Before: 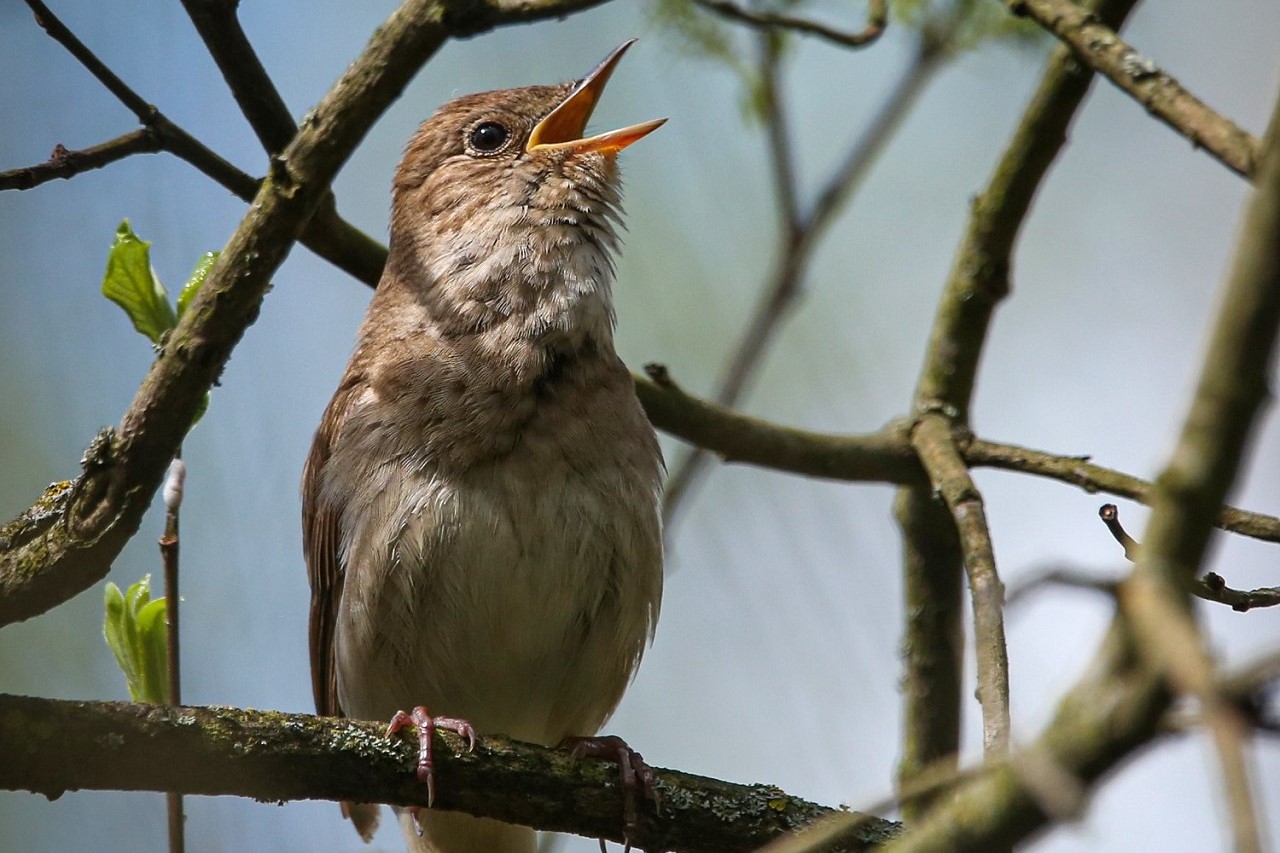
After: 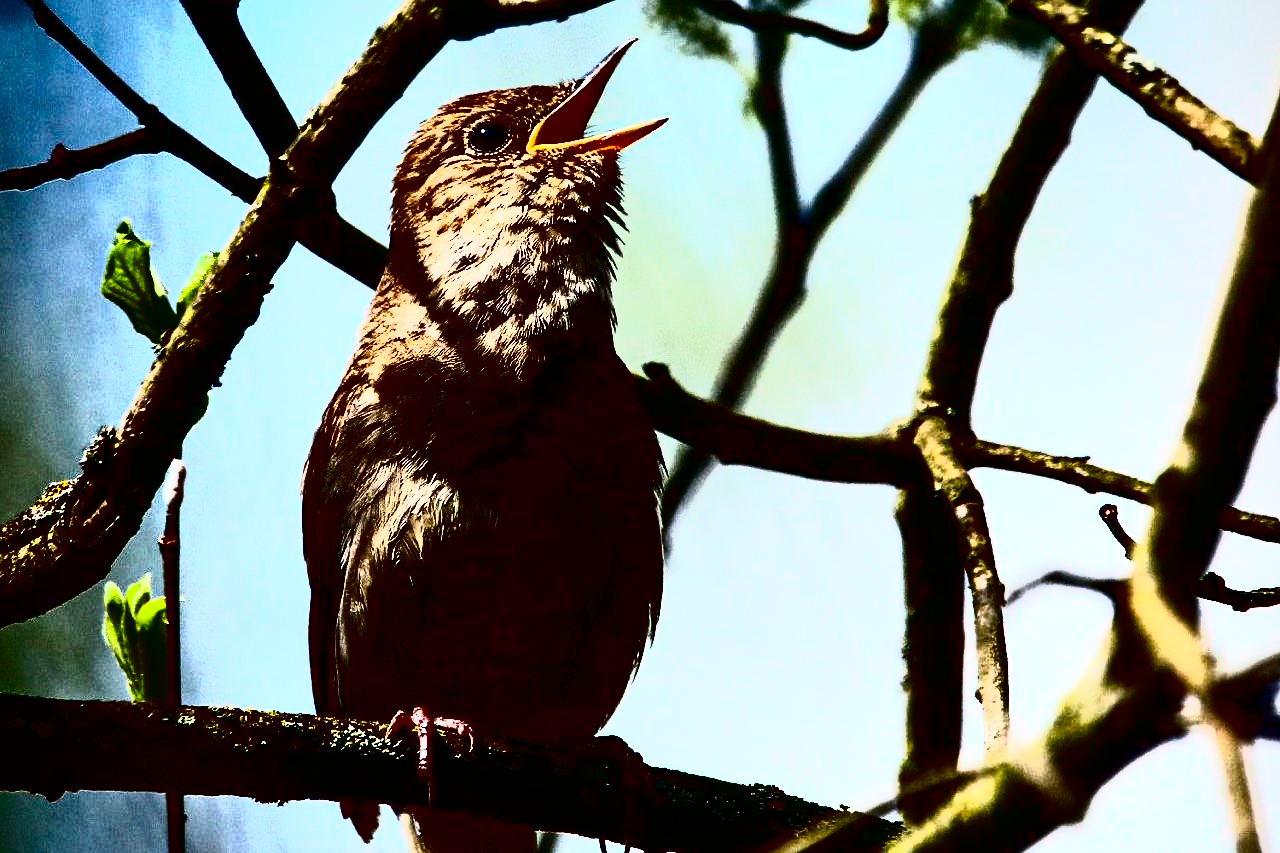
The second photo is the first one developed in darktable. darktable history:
shadows and highlights: soften with gaussian
tone curve: curves: ch0 [(0, 0) (0.003, 0.005) (0.011, 0.018) (0.025, 0.041) (0.044, 0.072) (0.069, 0.113) (0.1, 0.163) (0.136, 0.221) (0.177, 0.289) (0.224, 0.366) (0.277, 0.452) (0.335, 0.546) (0.399, 0.65) (0.468, 0.763) (0.543, 0.885) (0.623, 0.93) (0.709, 0.946) (0.801, 0.963) (0.898, 0.981) (1, 1)], color space Lab, independent channels, preserve colors none
contrast brightness saturation: contrast 0.755, brightness -0.986, saturation 0.98
